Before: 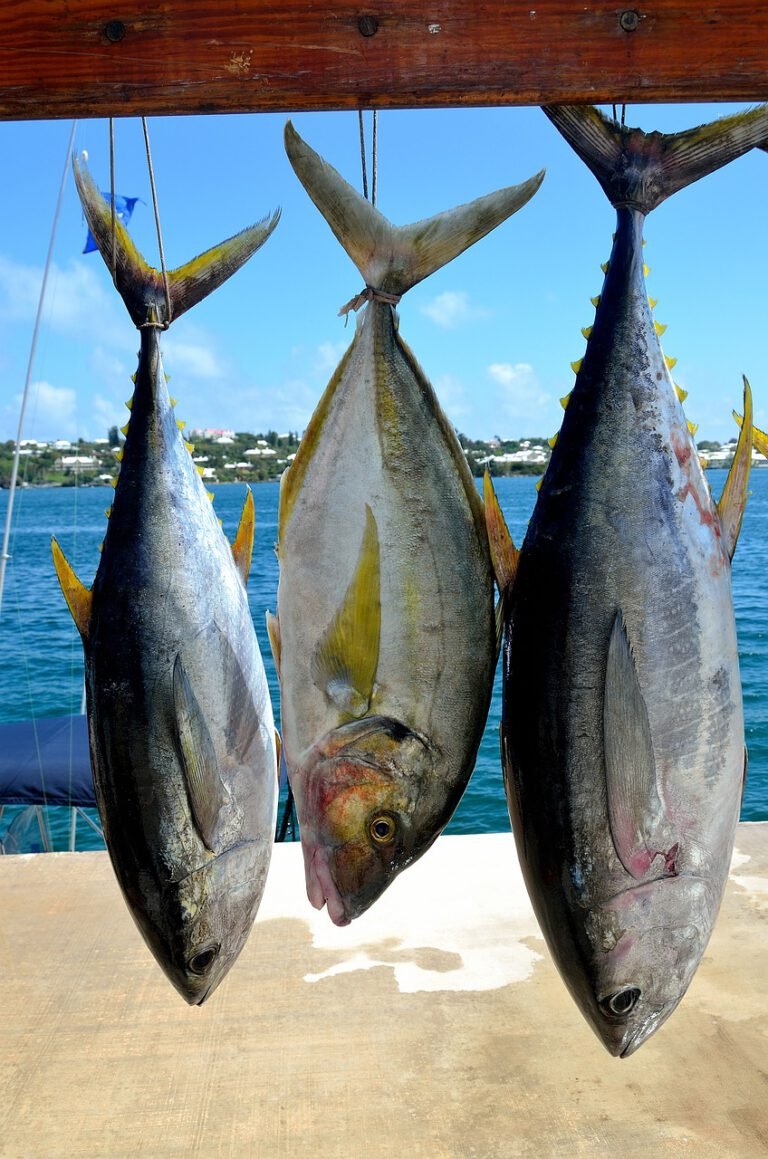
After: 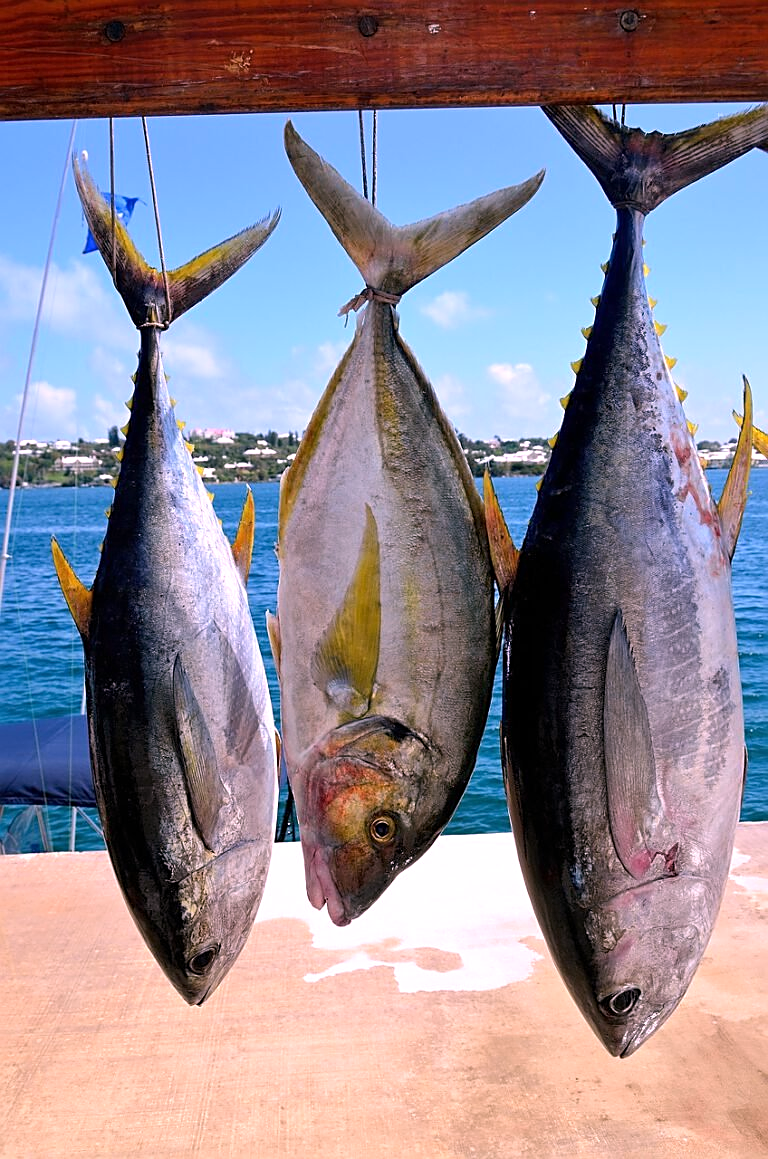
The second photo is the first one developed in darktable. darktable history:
white balance: red 1.188, blue 1.11
sharpen: on, module defaults
